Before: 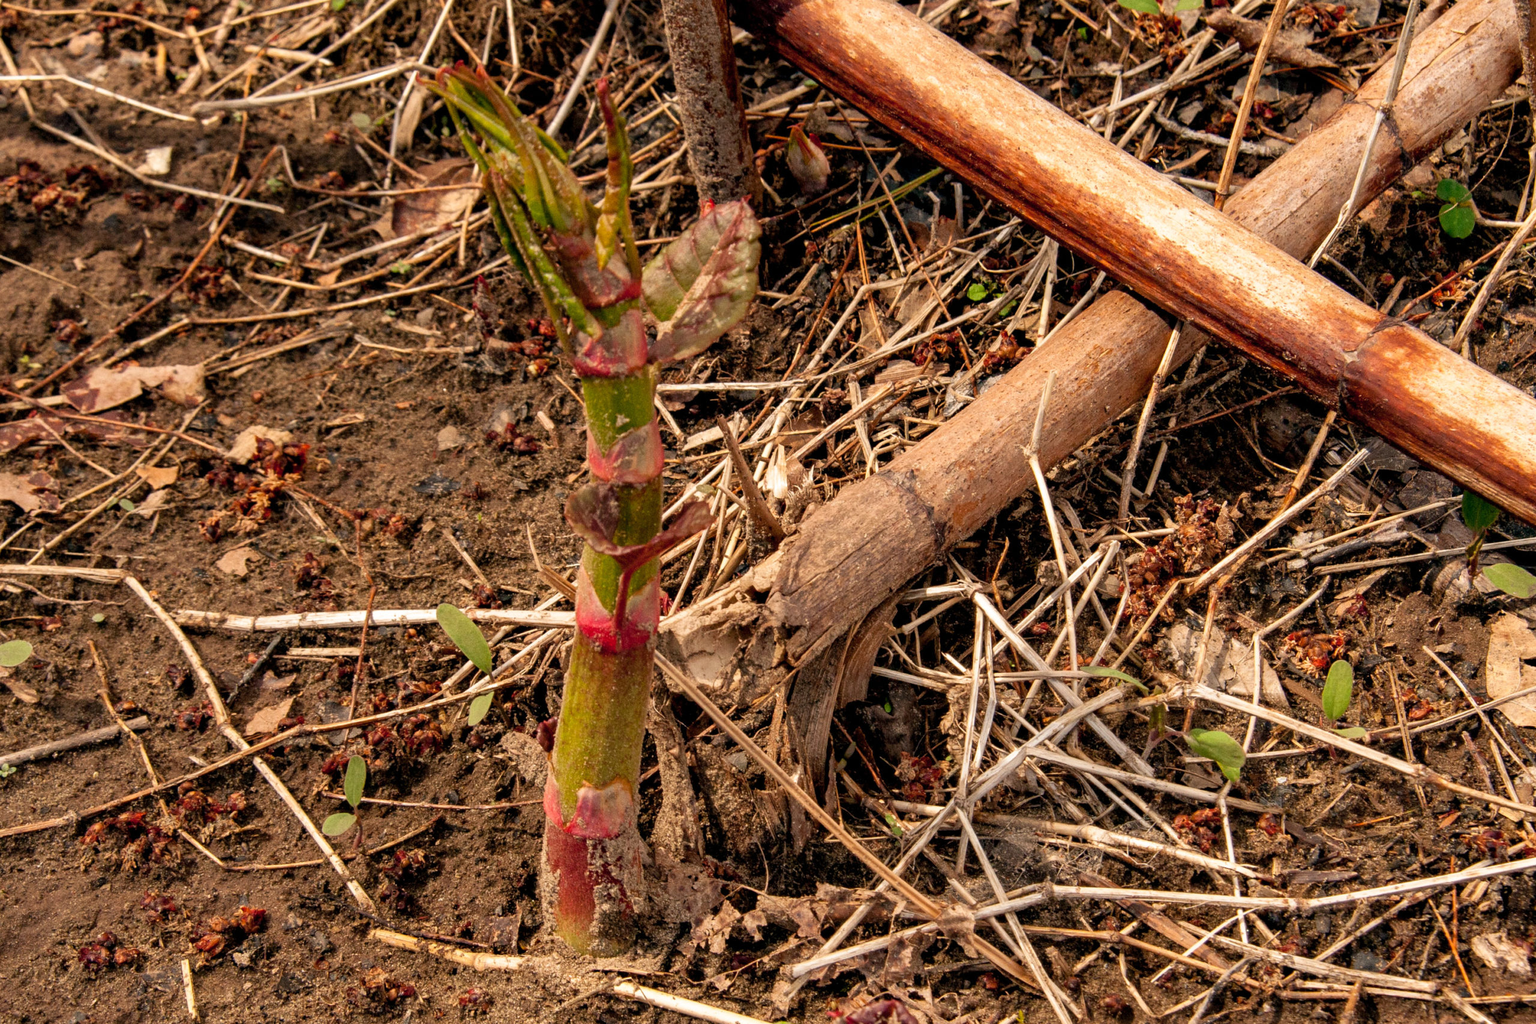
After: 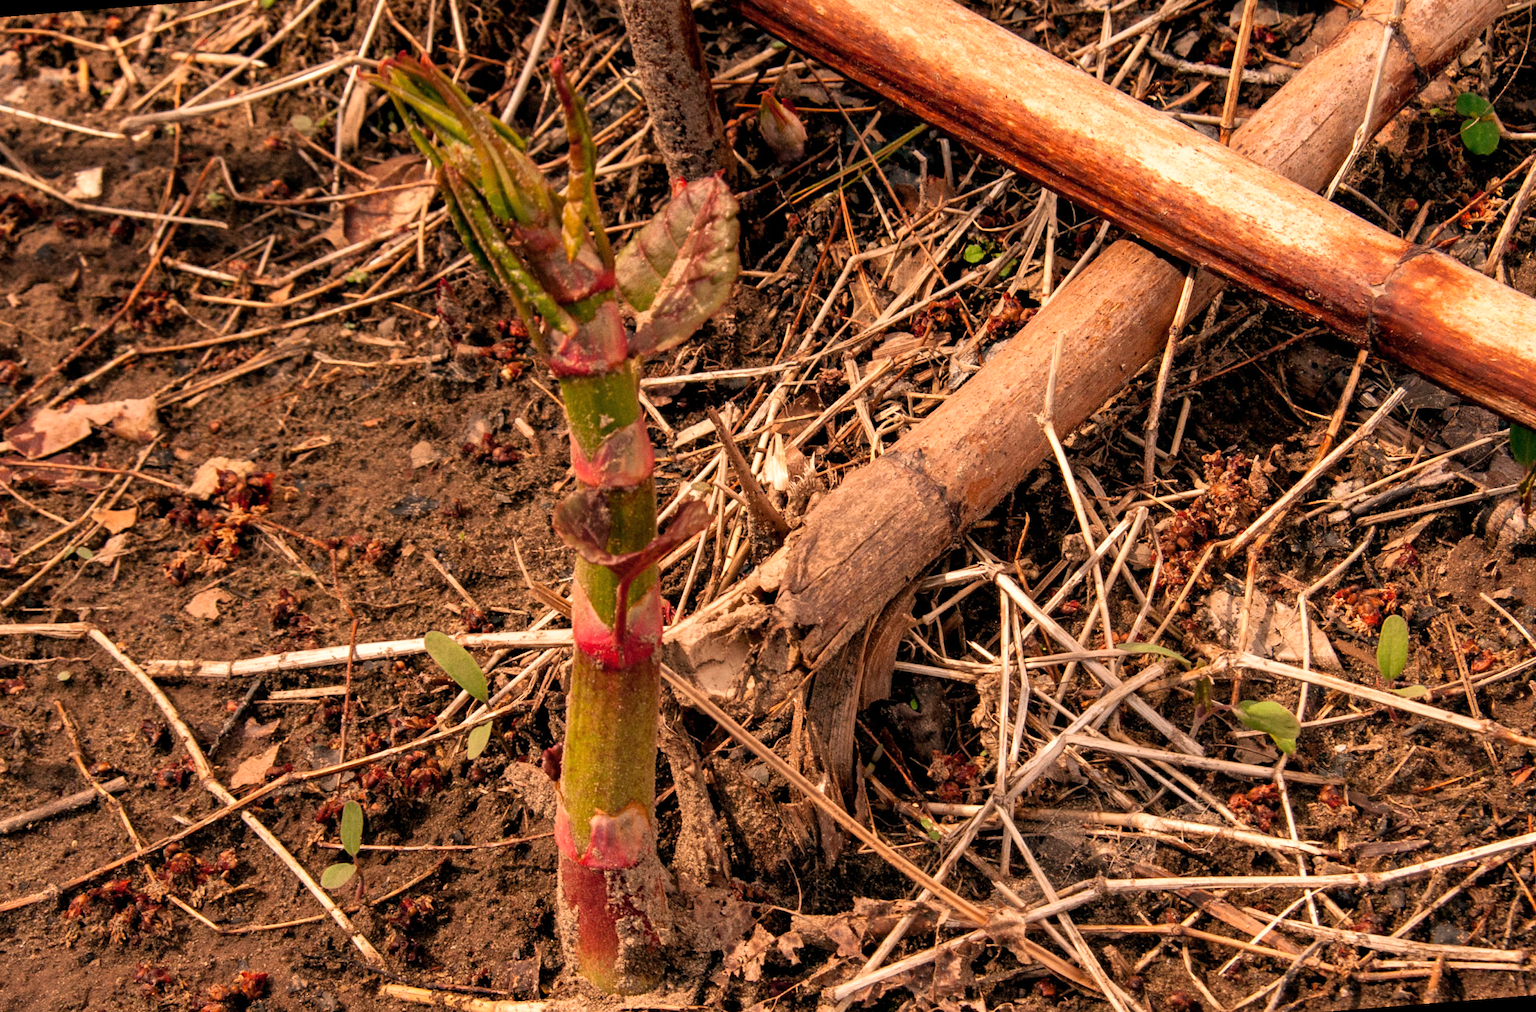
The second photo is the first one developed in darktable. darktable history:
white balance: red 1.127, blue 0.943
levels: levels [0, 0.51, 1]
rotate and perspective: rotation -4.57°, crop left 0.054, crop right 0.944, crop top 0.087, crop bottom 0.914
